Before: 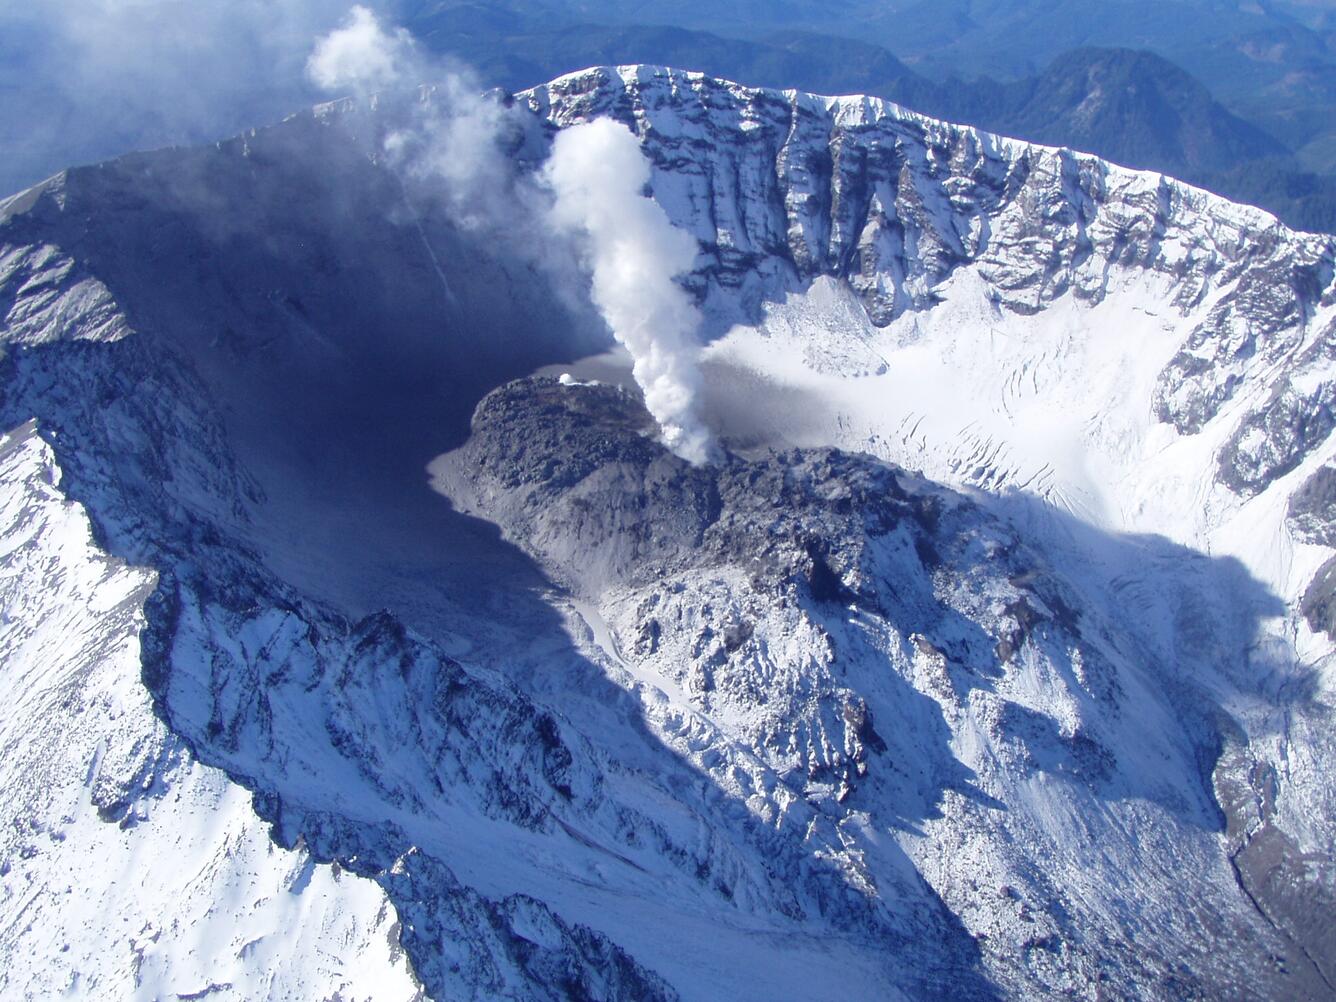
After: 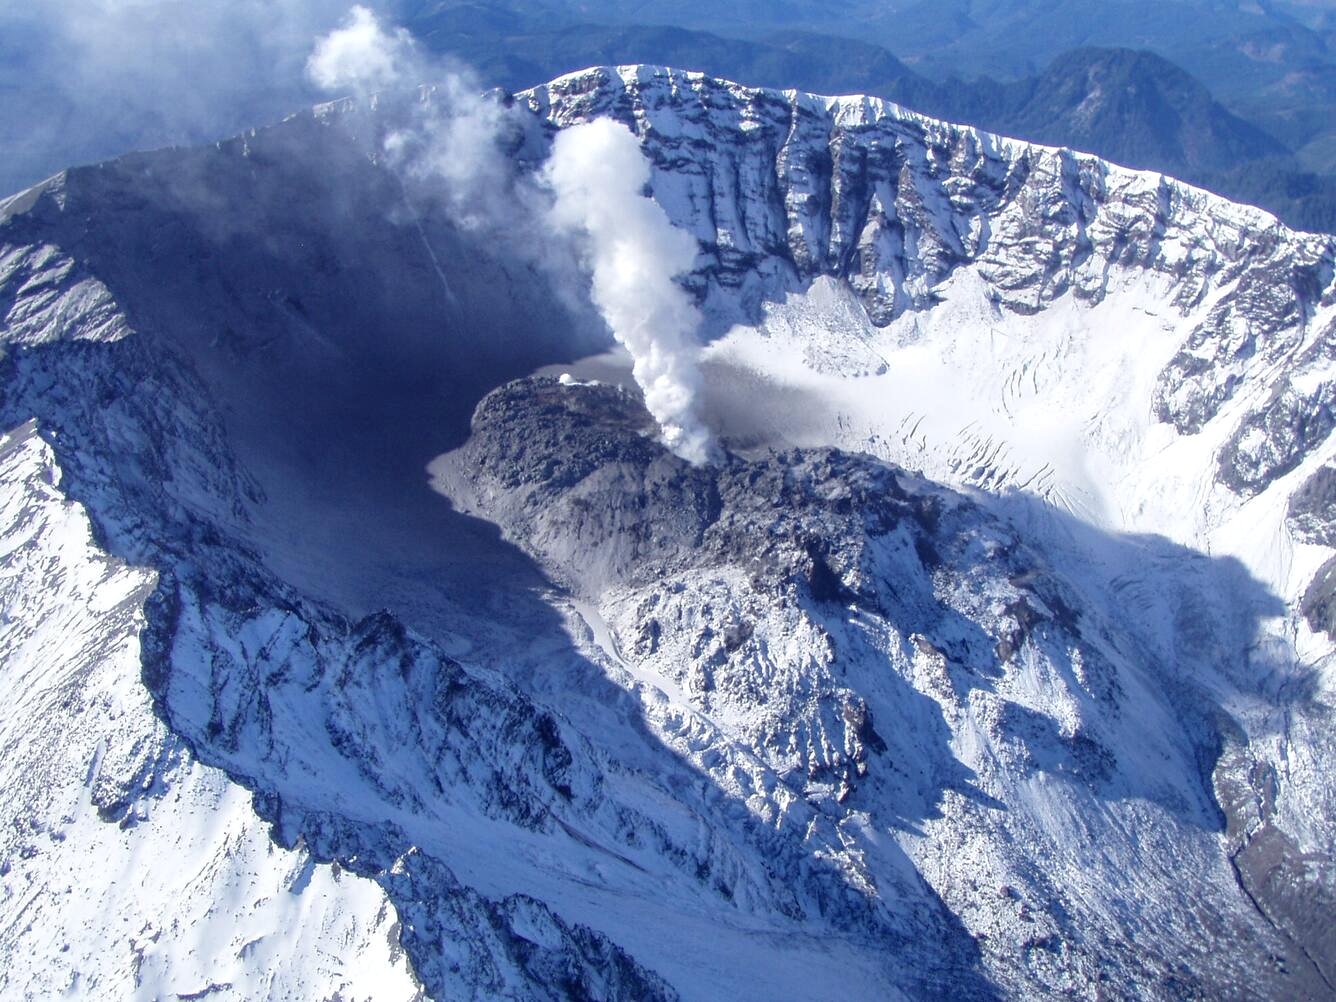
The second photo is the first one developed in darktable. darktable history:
exposure: exposure 0.018 EV, compensate highlight preservation false
local contrast: on, module defaults
